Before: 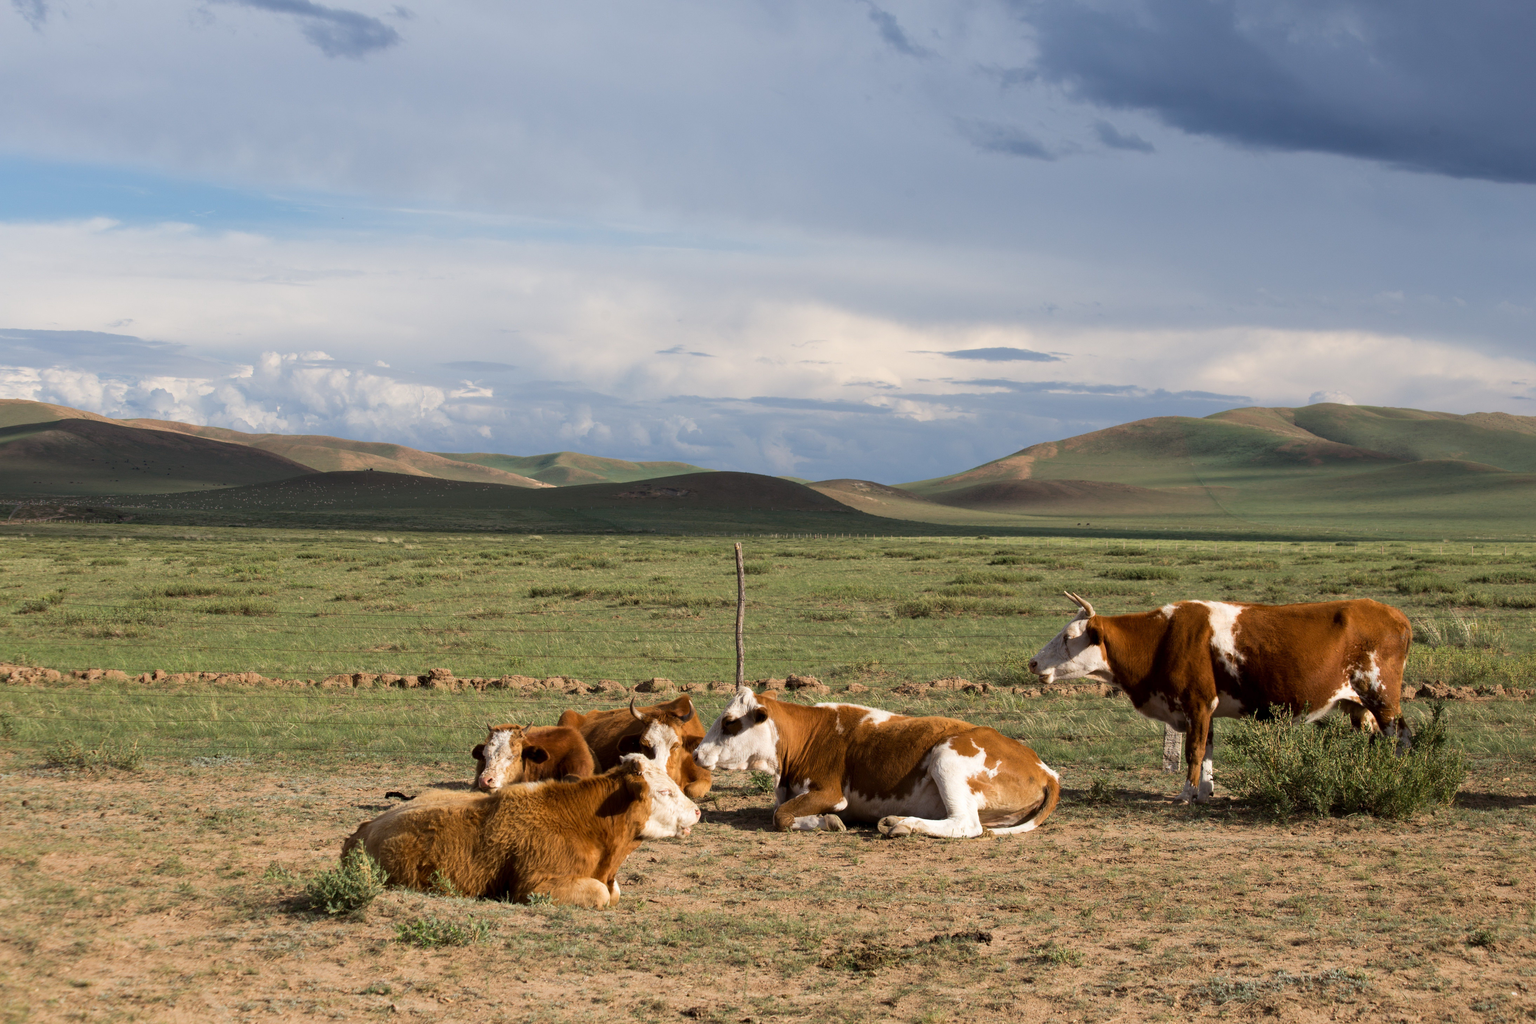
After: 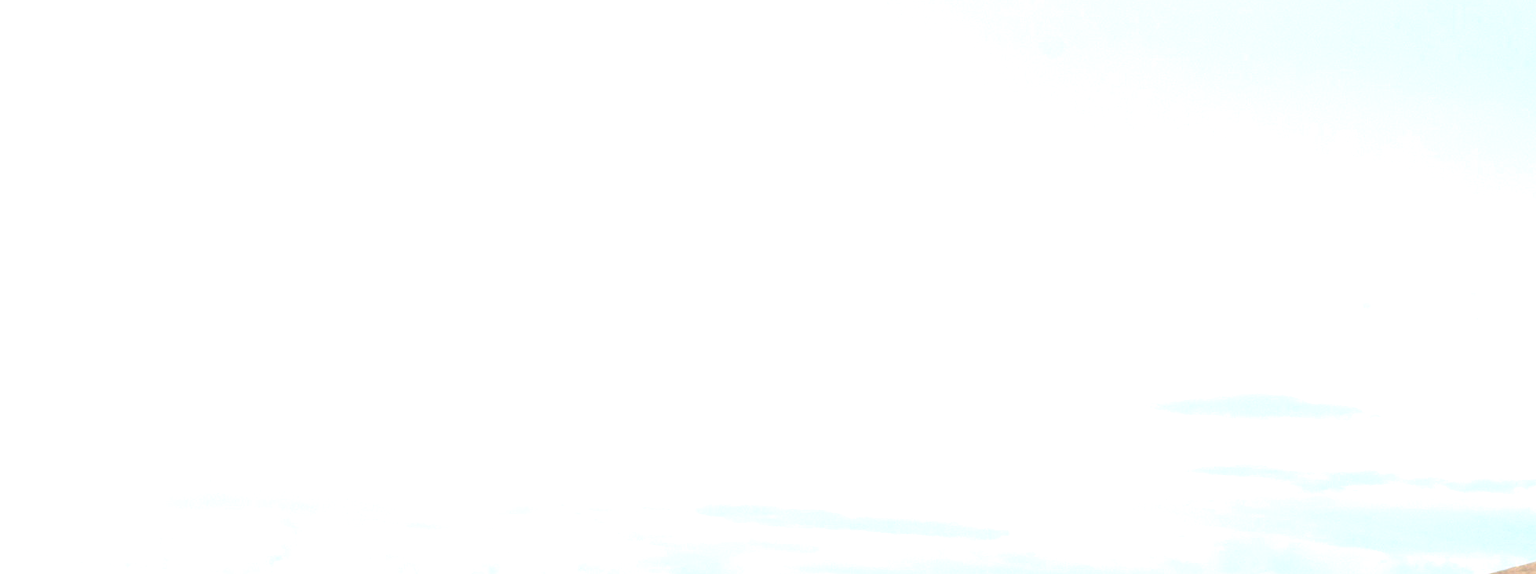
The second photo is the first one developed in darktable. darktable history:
crop: left 28.64%, top 16.832%, right 26.637%, bottom 58.055%
exposure: black level correction 0, exposure 1.75 EV, compensate exposure bias true, compensate highlight preservation false
